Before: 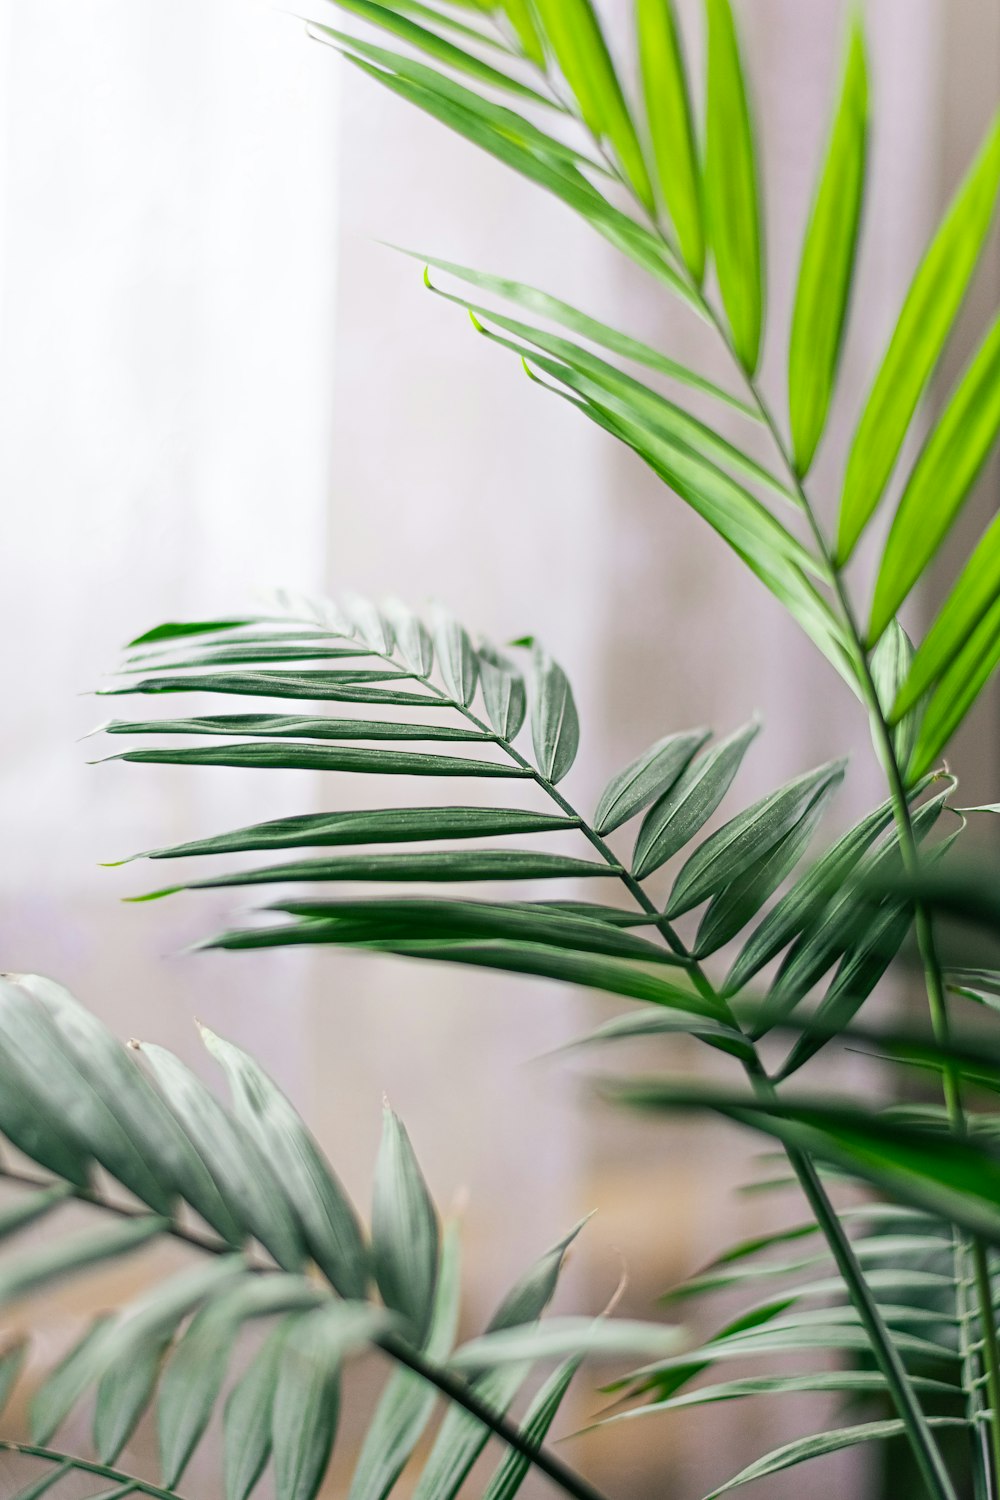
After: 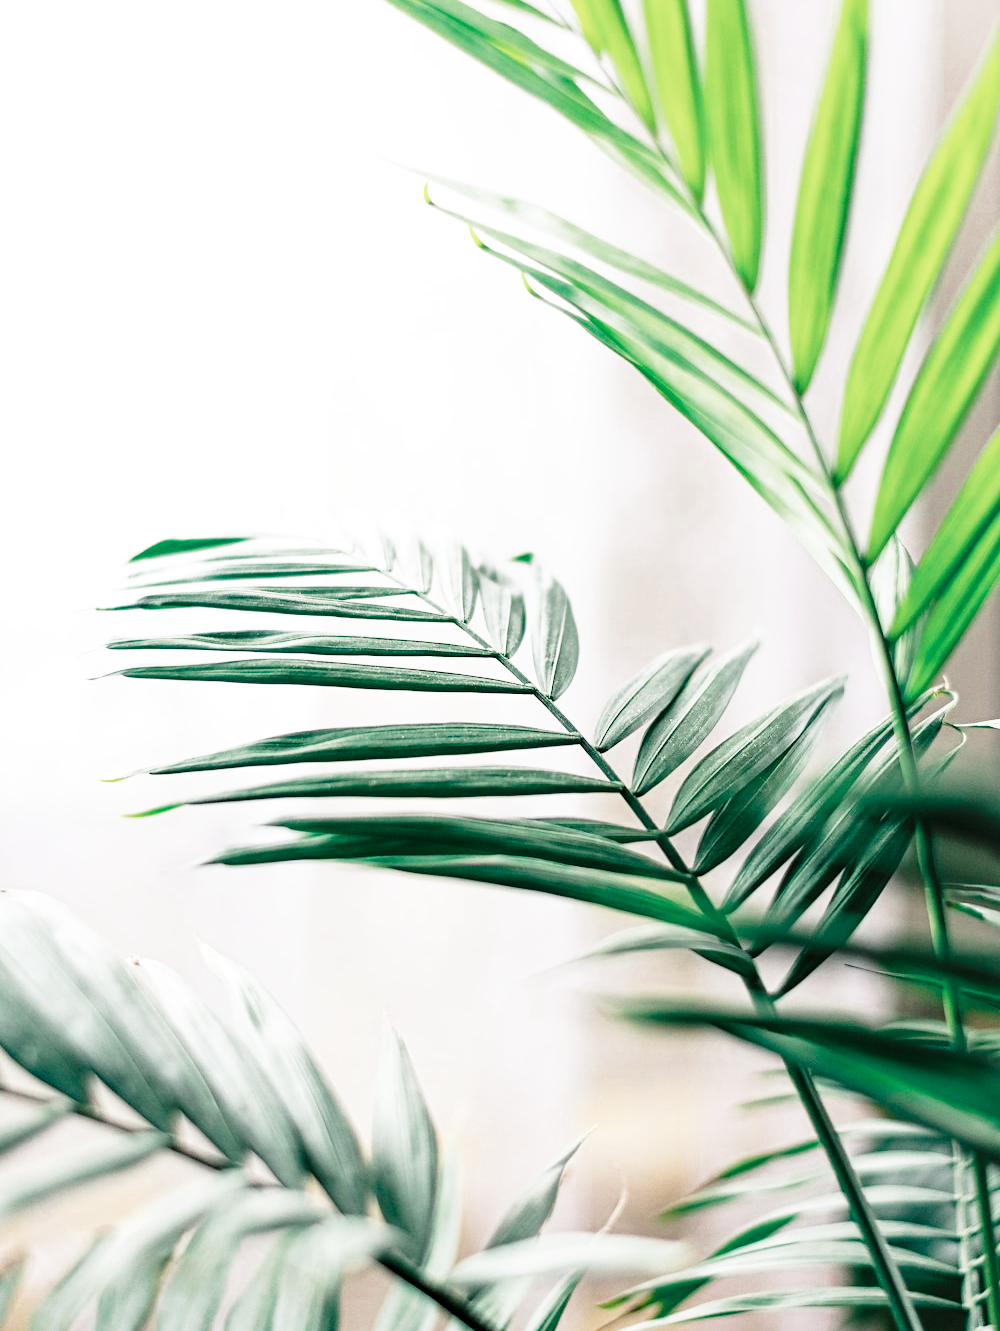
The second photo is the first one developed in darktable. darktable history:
crop and rotate: top 5.609%, bottom 5.609%
base curve: curves: ch0 [(0, 0) (0.028, 0.03) (0.105, 0.232) (0.387, 0.748) (0.754, 0.968) (1, 1)], fusion 1, exposure shift 0.576, preserve colors none
color zones: curves: ch0 [(0, 0.5) (0.125, 0.4) (0.25, 0.5) (0.375, 0.4) (0.5, 0.4) (0.625, 0.35) (0.75, 0.35) (0.875, 0.5)]; ch1 [(0, 0.35) (0.125, 0.45) (0.25, 0.35) (0.375, 0.35) (0.5, 0.35) (0.625, 0.35) (0.75, 0.45) (0.875, 0.35)]; ch2 [(0, 0.6) (0.125, 0.5) (0.25, 0.5) (0.375, 0.6) (0.5, 0.6) (0.625, 0.5) (0.75, 0.5) (0.875, 0.5)]
